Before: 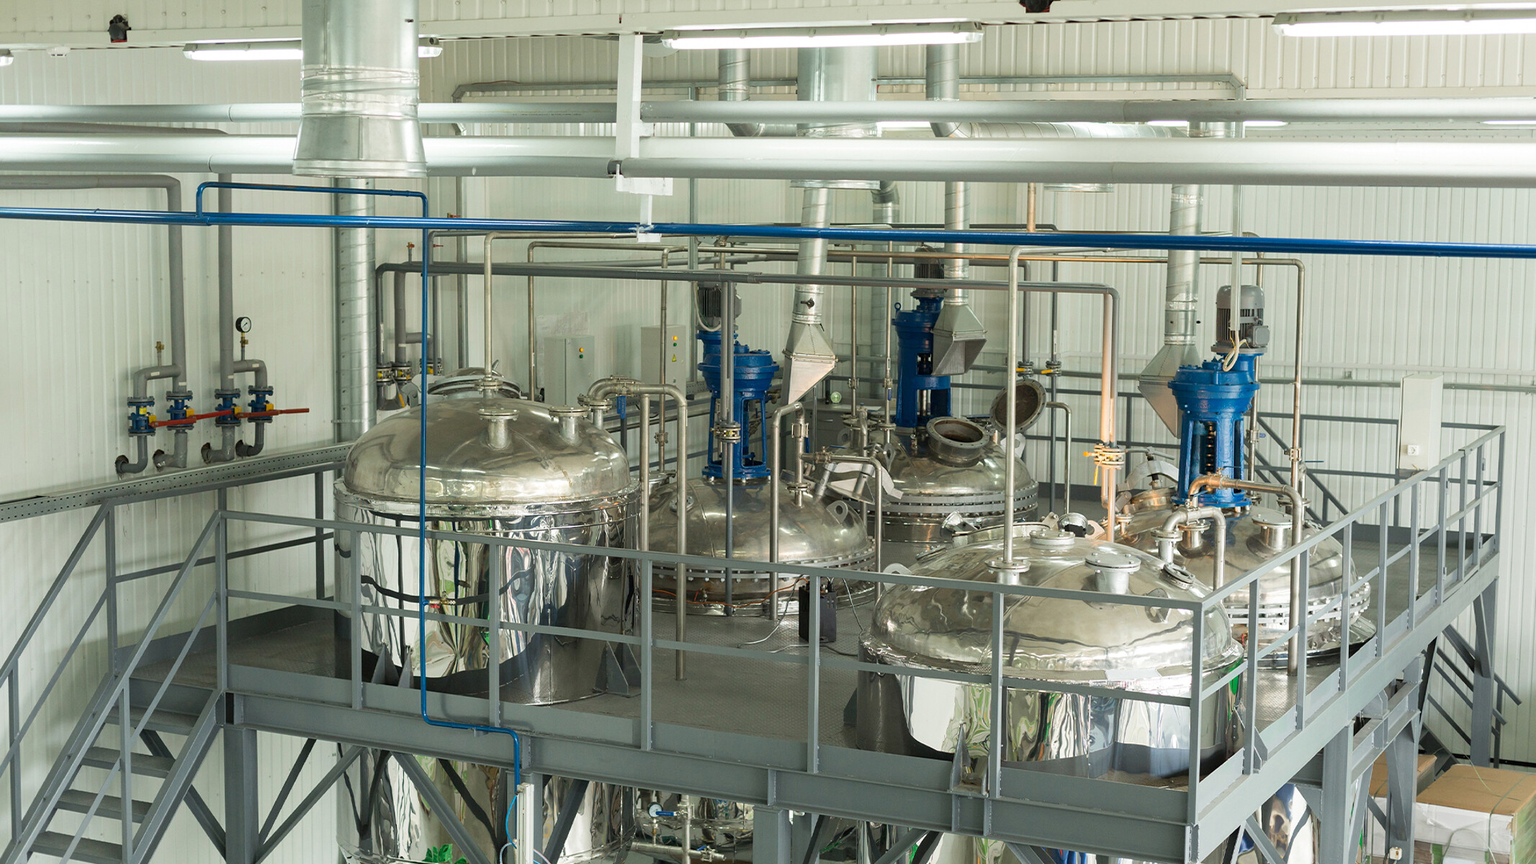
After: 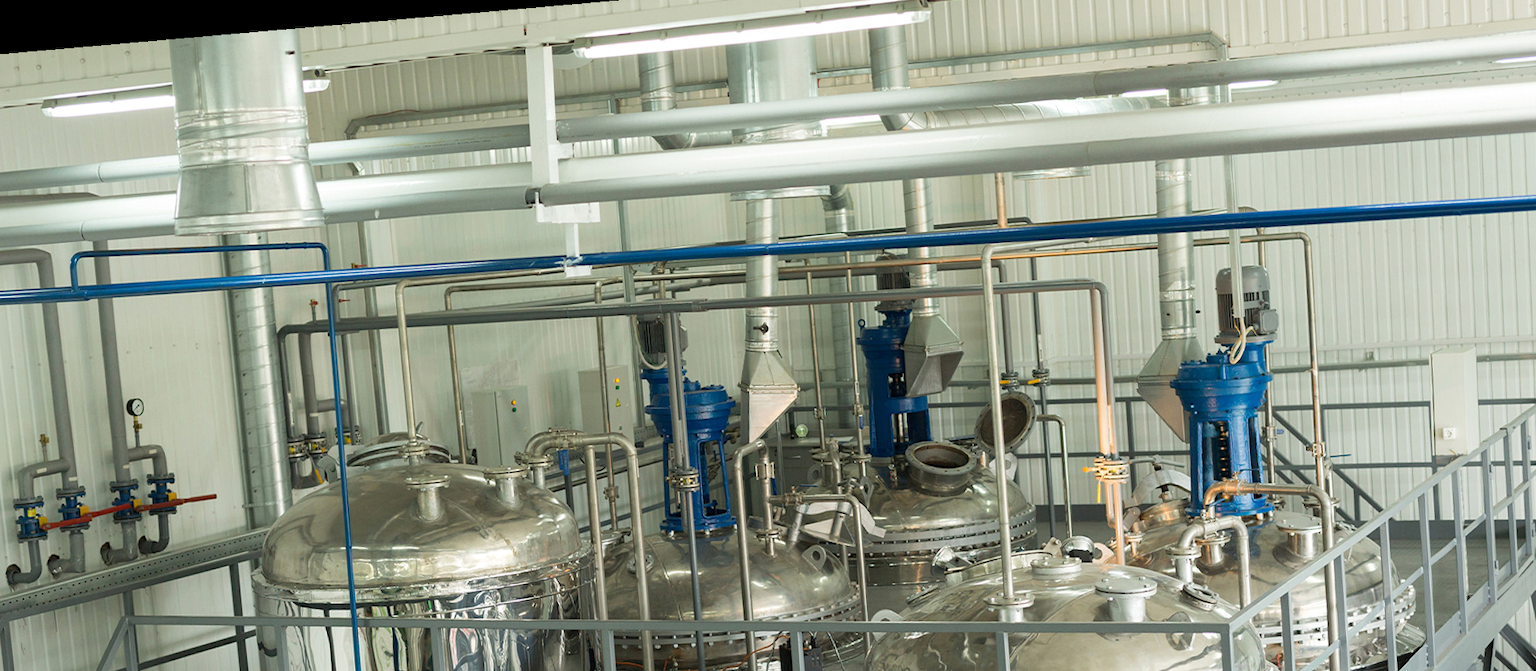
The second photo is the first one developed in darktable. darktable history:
rotate and perspective: rotation -4.98°, automatic cropping off
crop and rotate: left 9.345%, top 7.22%, right 4.982%, bottom 32.331%
tone equalizer: on, module defaults
